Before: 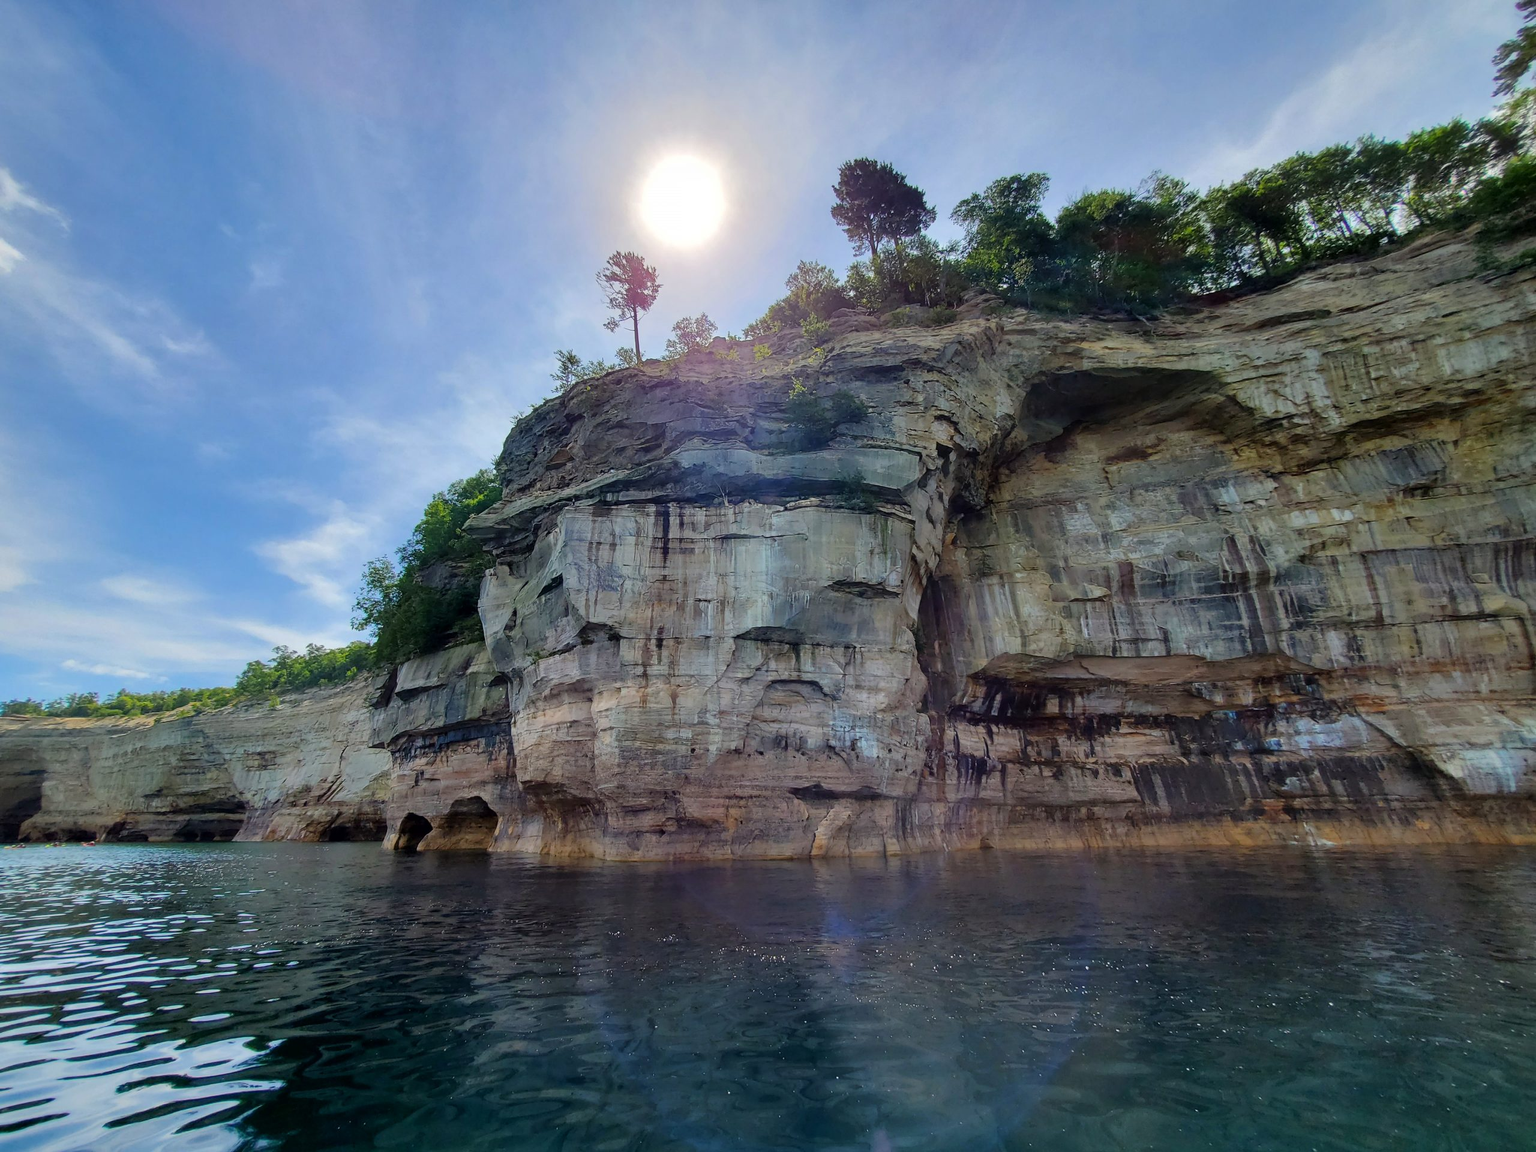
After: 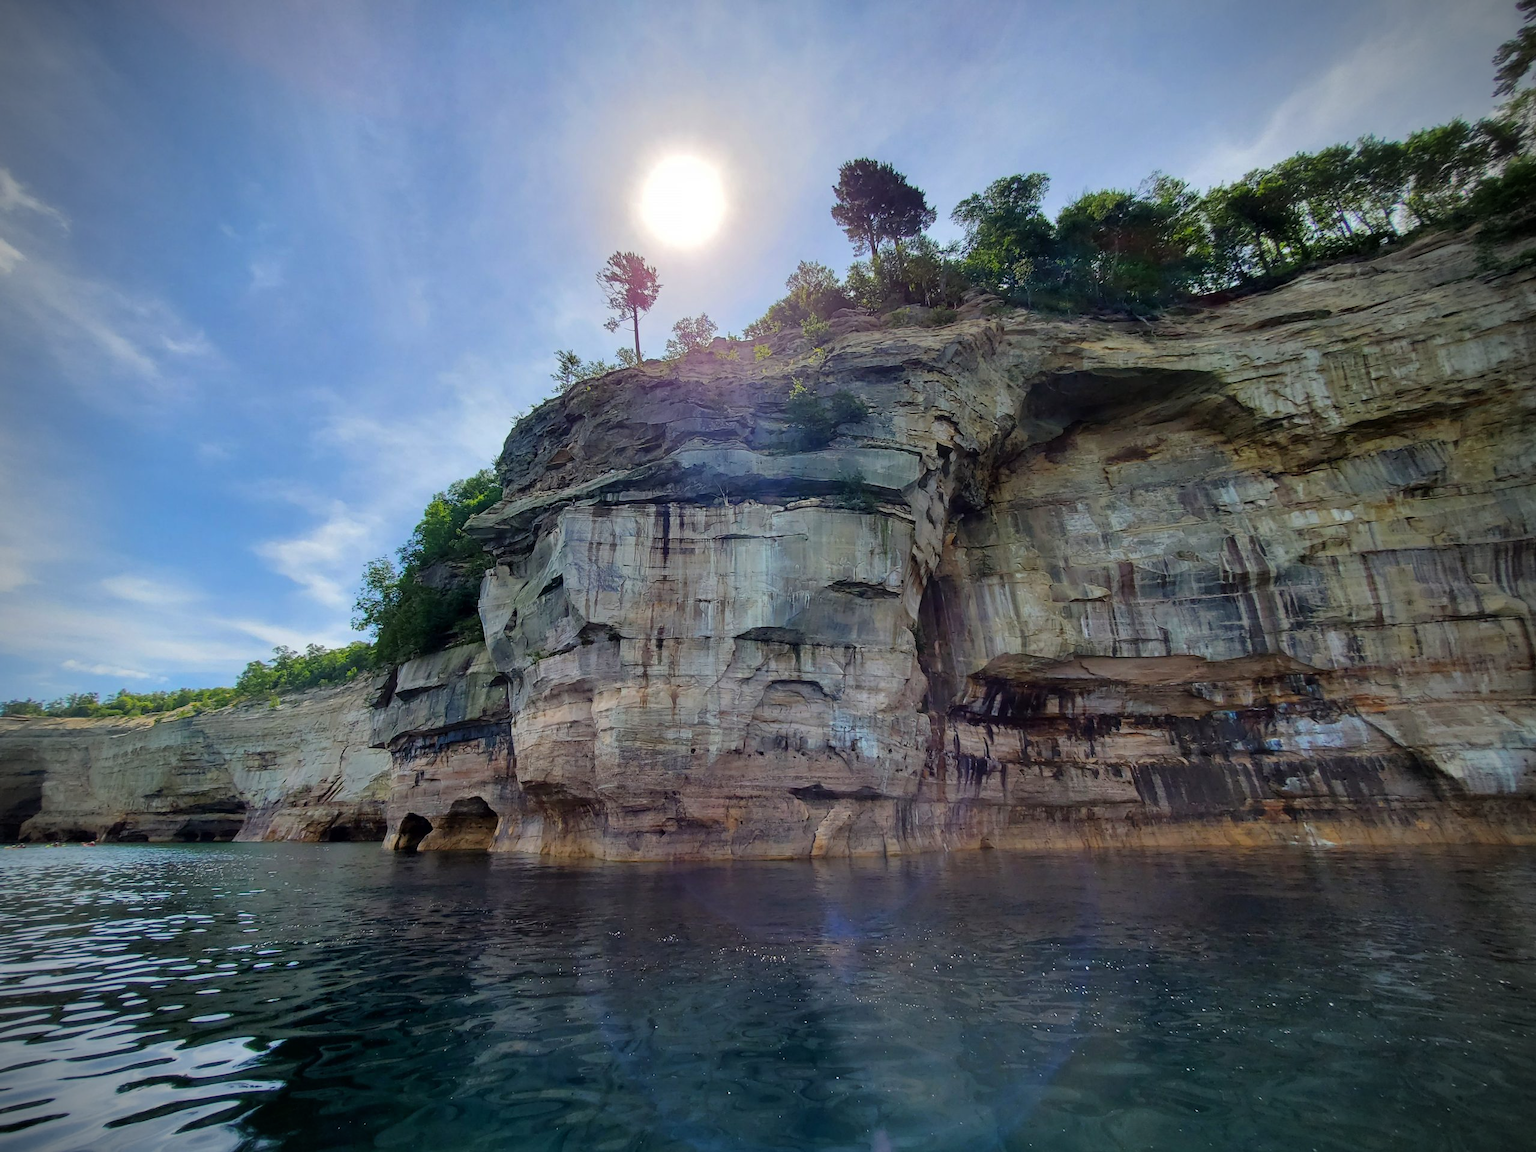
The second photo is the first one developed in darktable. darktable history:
vignetting: brightness -0.725, saturation -0.487
